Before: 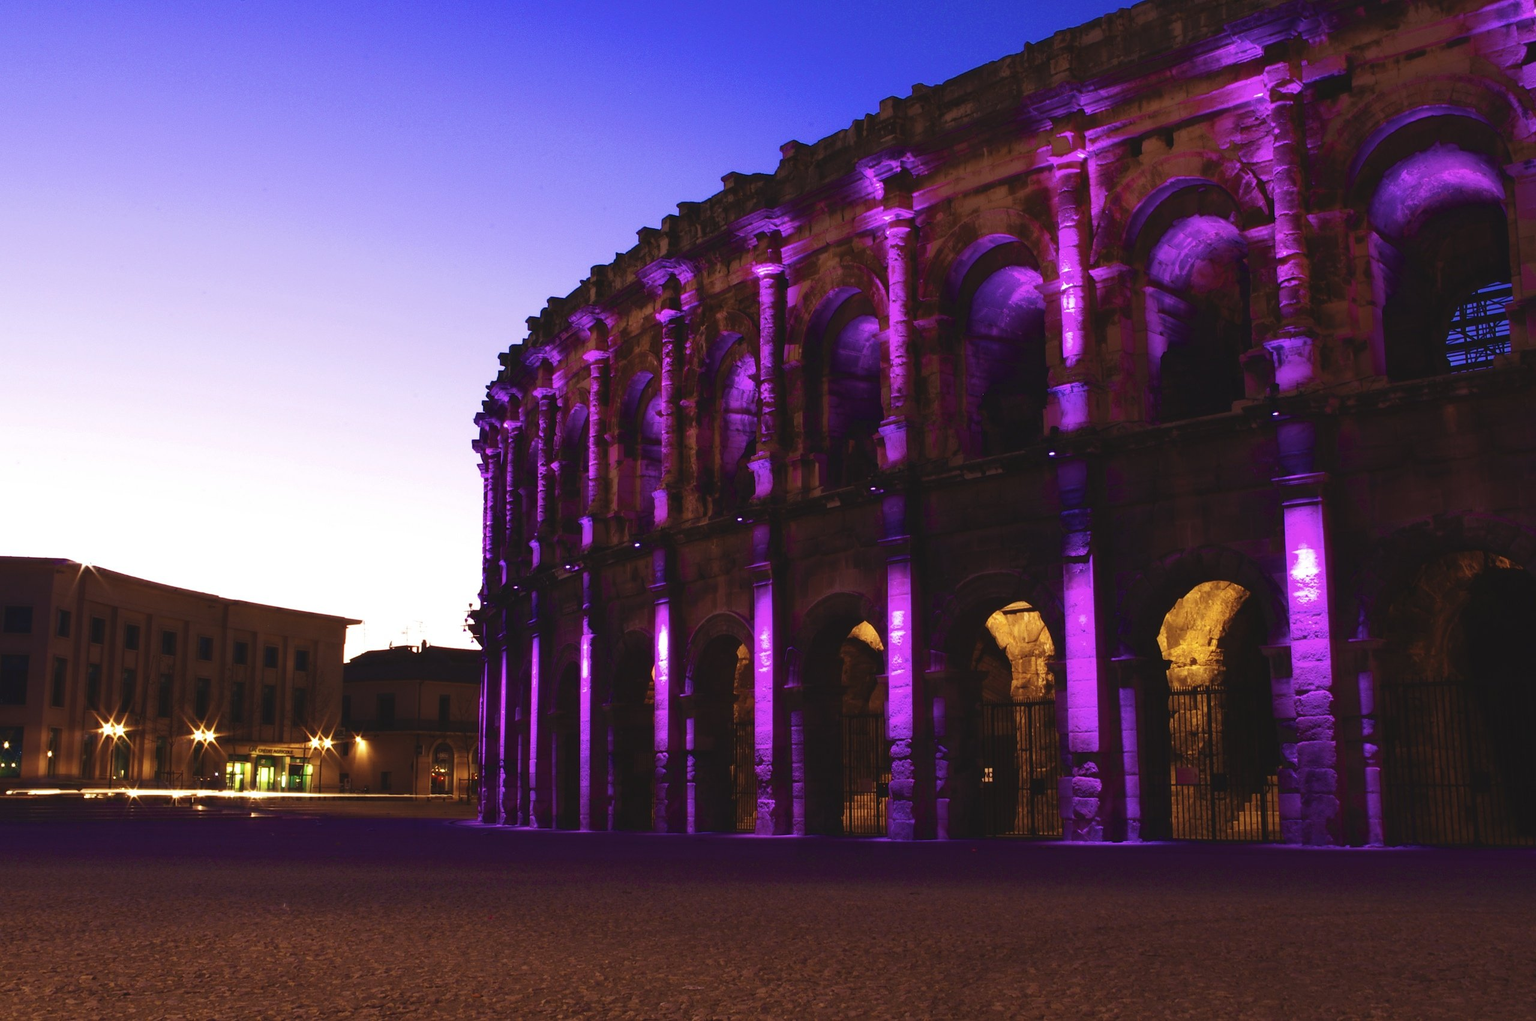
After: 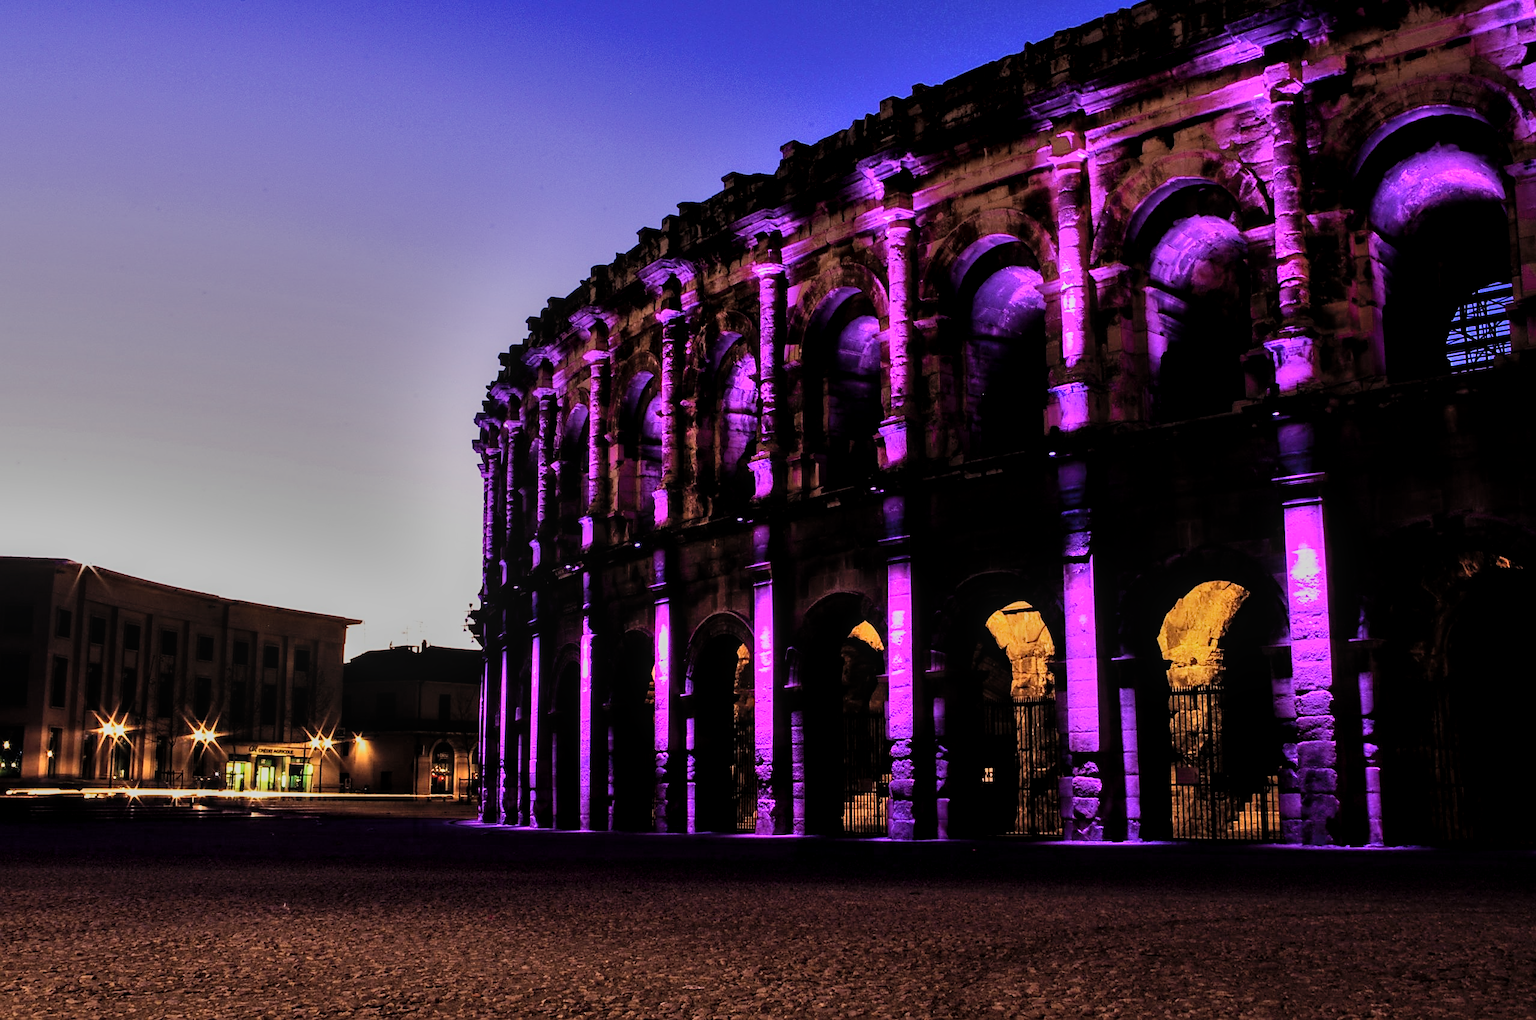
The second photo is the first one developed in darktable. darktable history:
shadows and highlights: white point adjustment -3.73, highlights -63.4, highlights color adjustment 32.29%, soften with gaussian
sharpen: on, module defaults
filmic rgb: black relative exposure -4.12 EV, white relative exposure 5.12 EV, hardness 2.11, contrast 1.182
local contrast: on, module defaults
